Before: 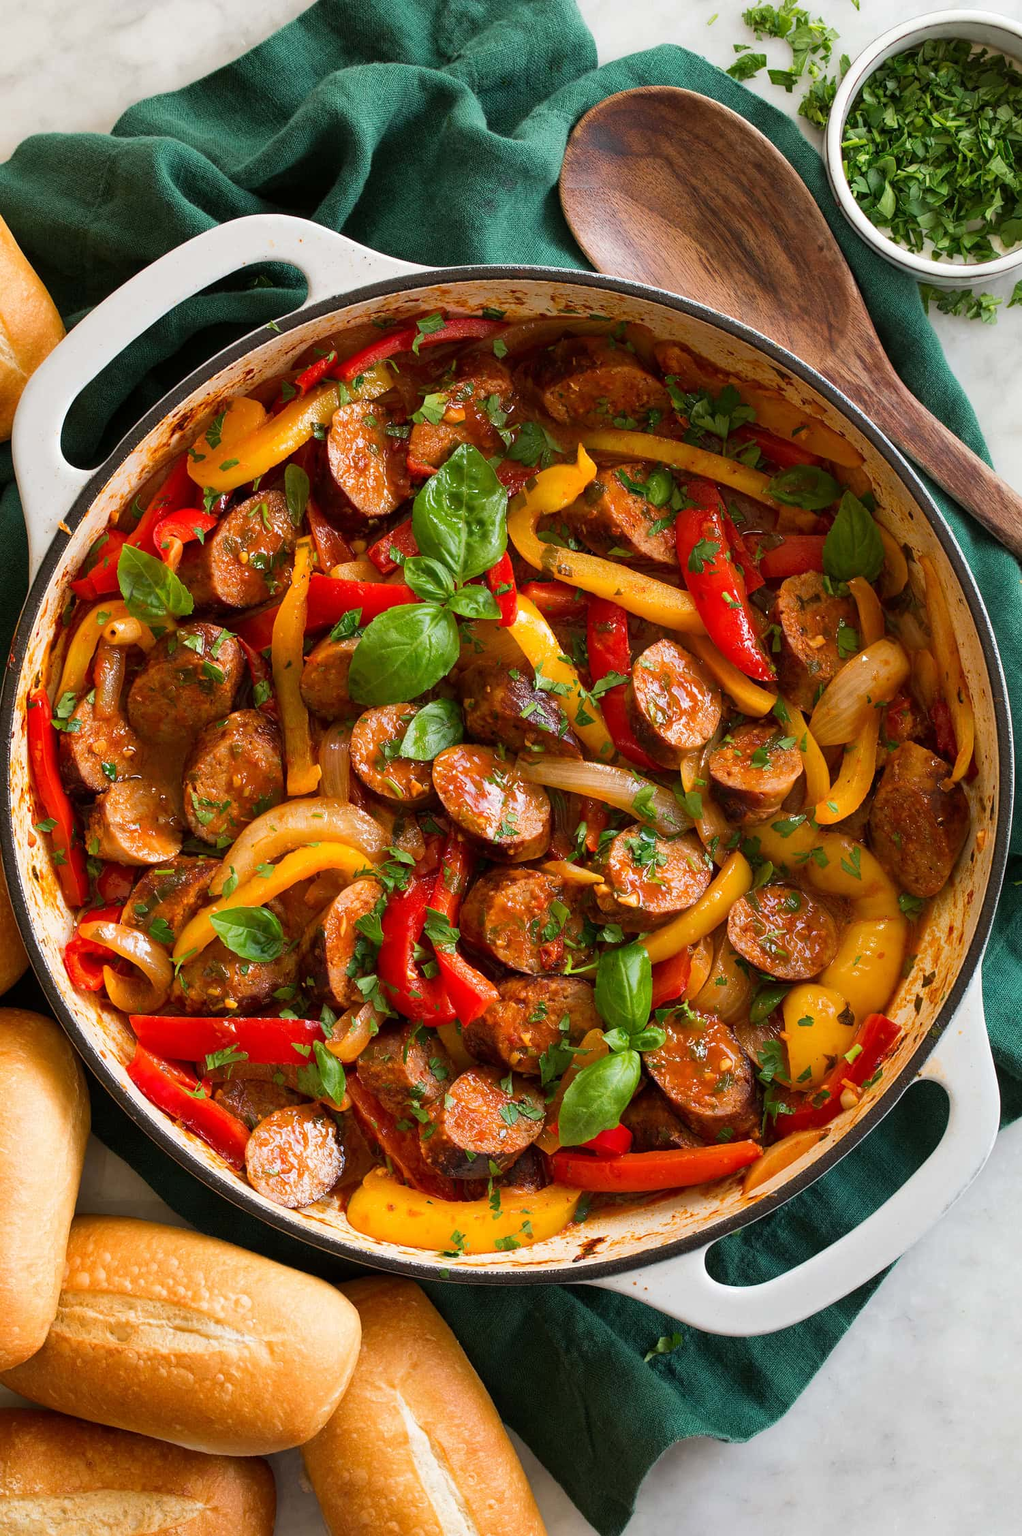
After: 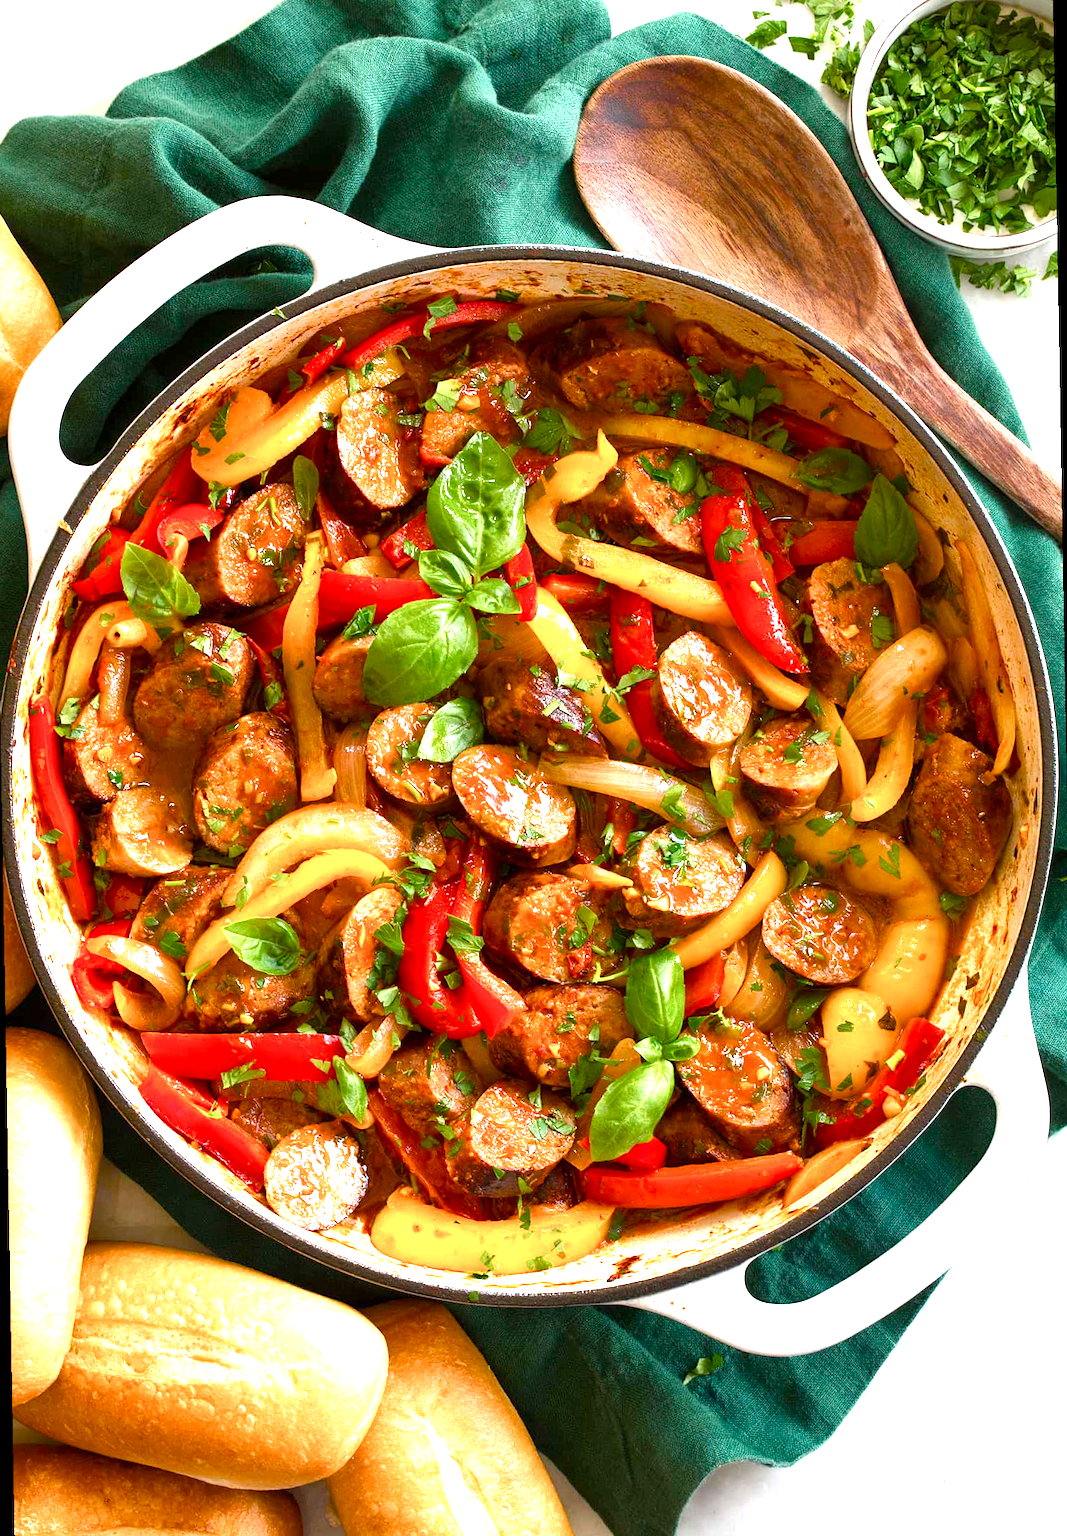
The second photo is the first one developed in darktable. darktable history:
rotate and perspective: rotation -1°, crop left 0.011, crop right 0.989, crop top 0.025, crop bottom 0.975
color balance rgb: perceptual saturation grading › global saturation 25%, perceptual saturation grading › highlights -50%, perceptual saturation grading › shadows 30%, perceptual brilliance grading › global brilliance 12%, global vibrance 20%
exposure: exposure 0.722 EV, compensate highlight preservation false
